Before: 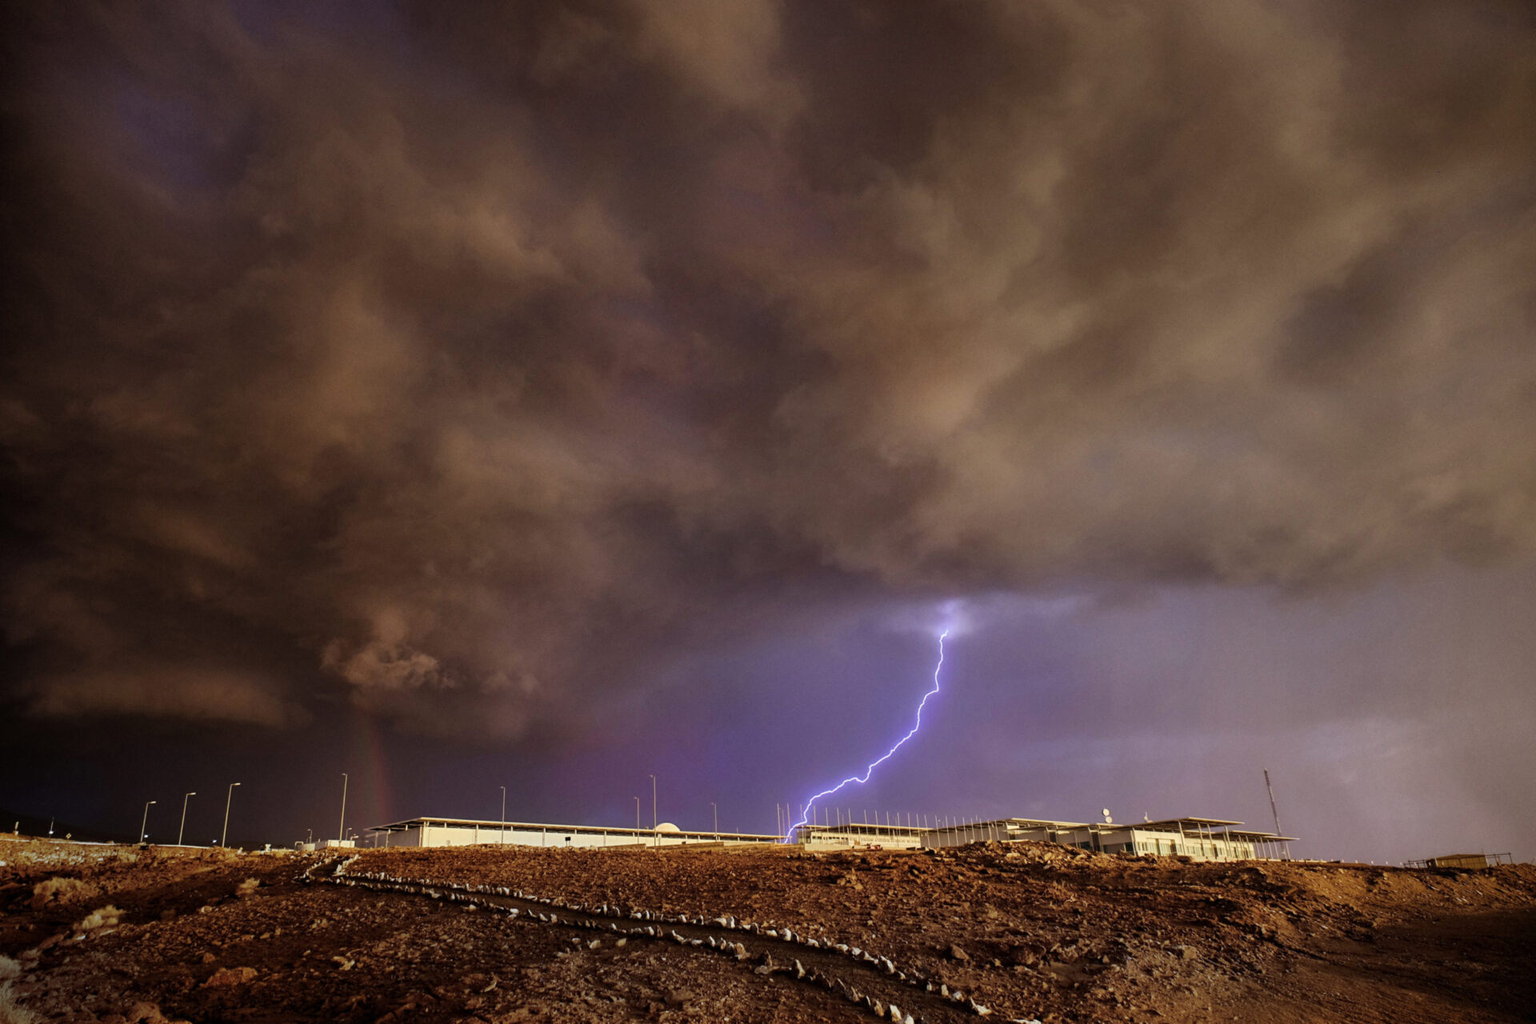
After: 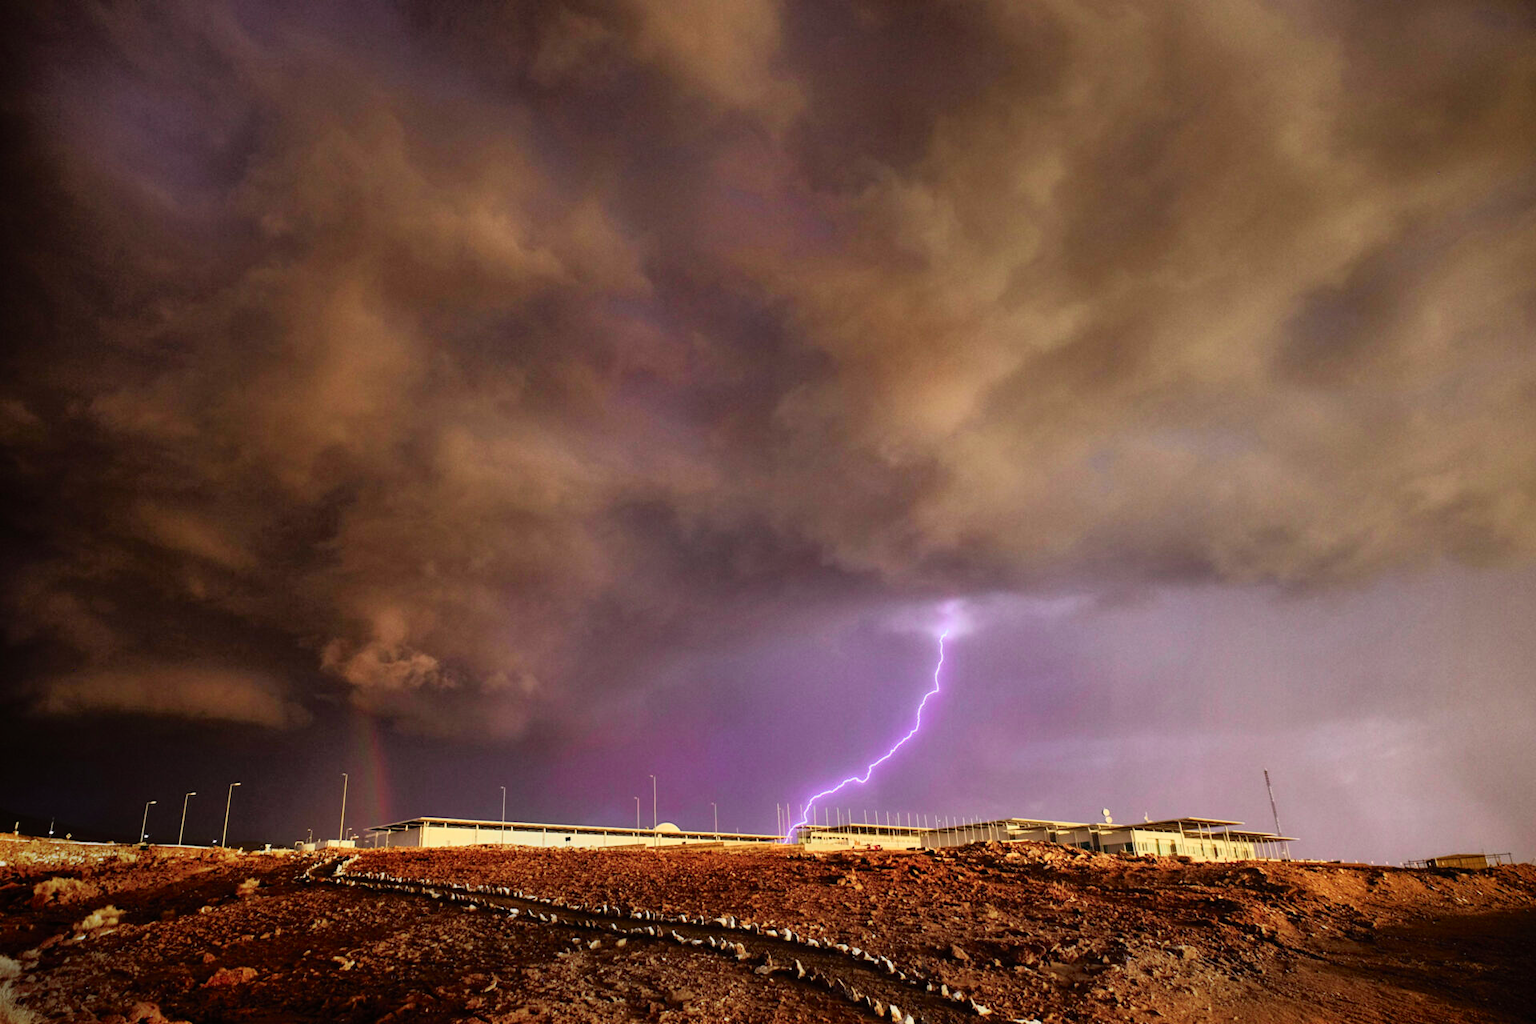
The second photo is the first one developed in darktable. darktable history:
tone curve: curves: ch0 [(0, 0.005) (0.103, 0.097) (0.18, 0.22) (0.4, 0.485) (0.5, 0.612) (0.668, 0.787) (0.823, 0.894) (1, 0.971)]; ch1 [(0, 0) (0.172, 0.123) (0.324, 0.253) (0.396, 0.388) (0.478, 0.461) (0.499, 0.498) (0.522, 0.528) (0.609, 0.686) (0.704, 0.818) (1, 1)]; ch2 [(0, 0) (0.411, 0.424) (0.496, 0.501) (0.515, 0.514) (0.555, 0.585) (0.641, 0.69) (1, 1)], color space Lab, independent channels, preserve colors none
